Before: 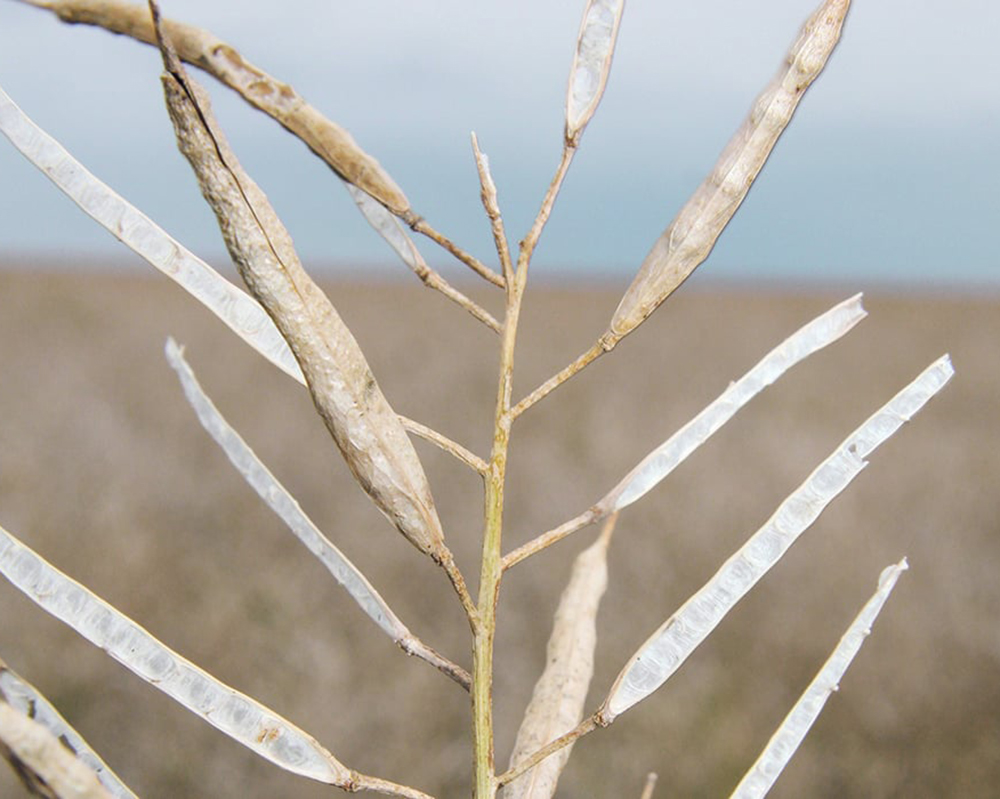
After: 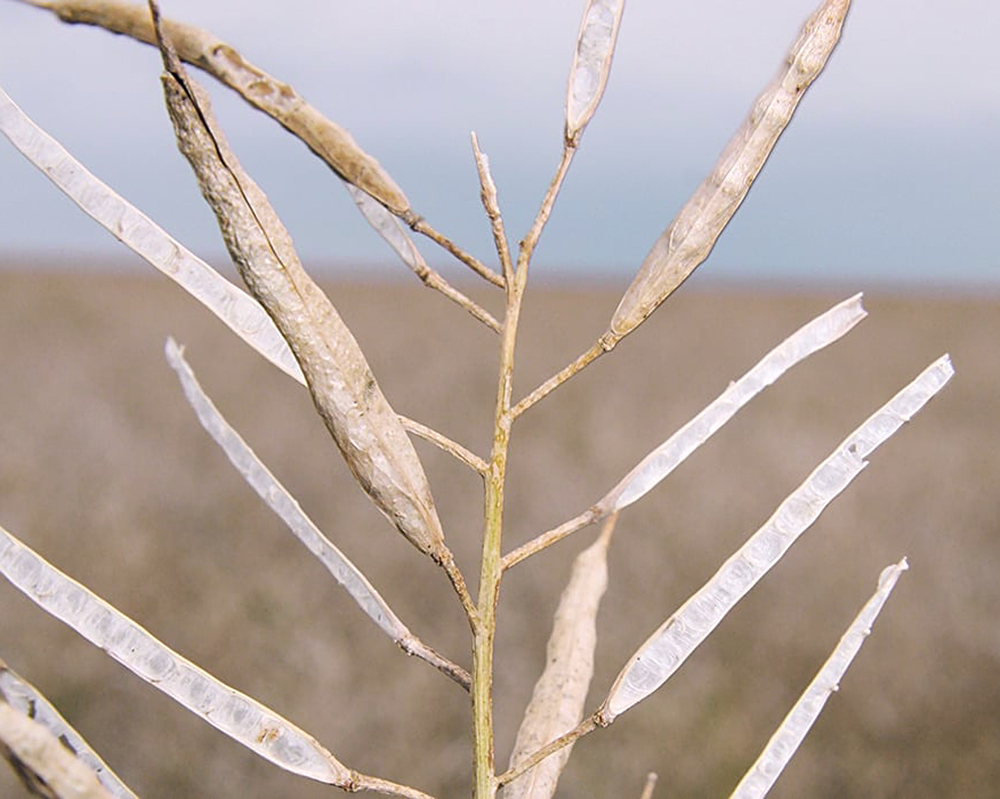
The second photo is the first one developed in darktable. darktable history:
sharpen: on, module defaults
color correction: highlights a* 5.81, highlights b* 4.84
white balance: red 0.976, blue 1.04
